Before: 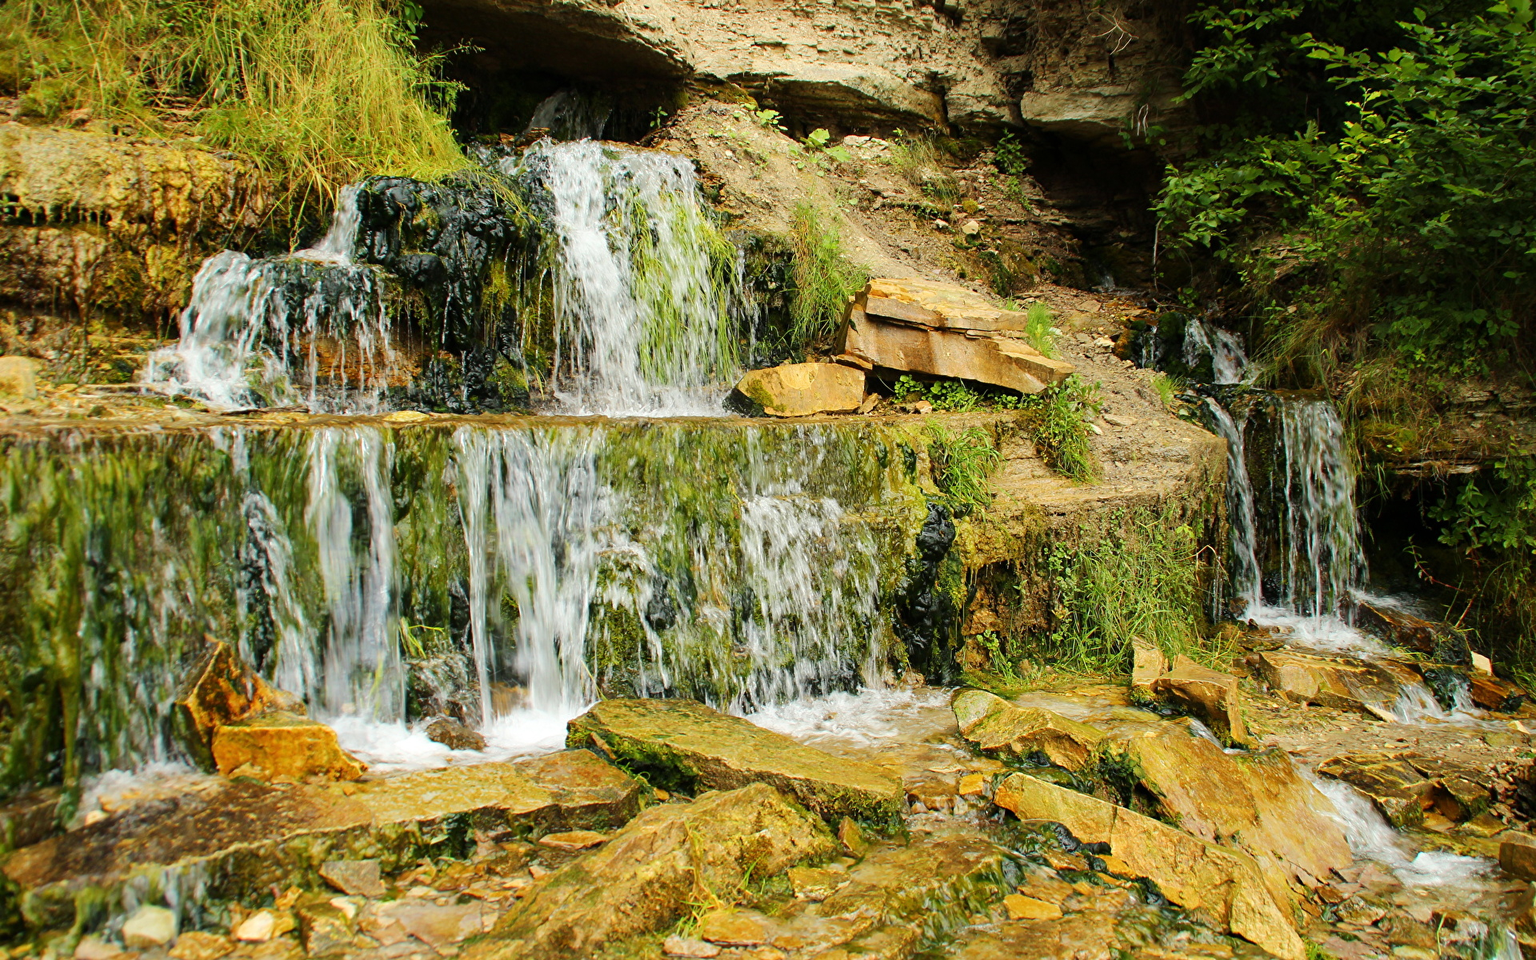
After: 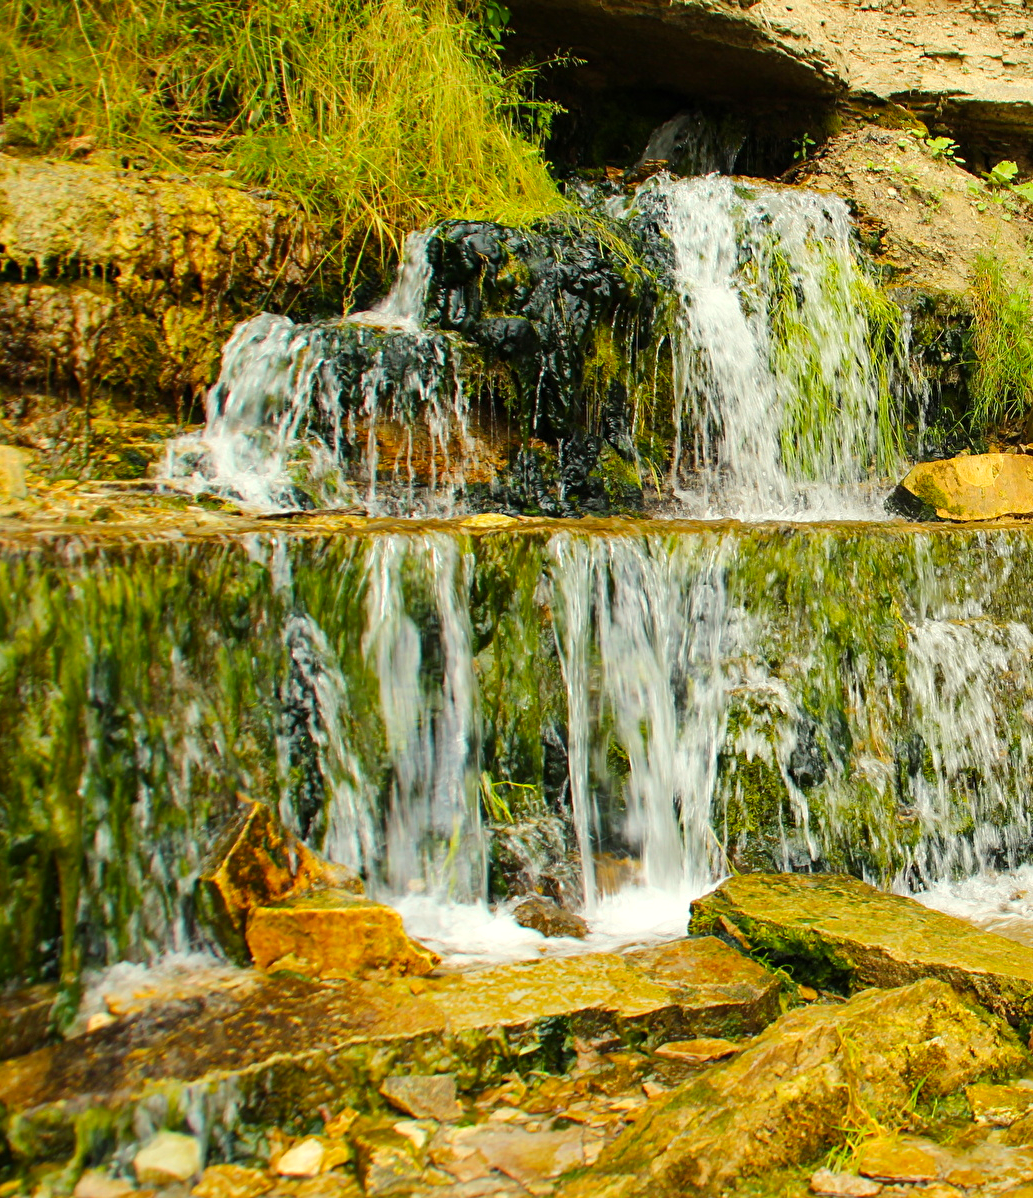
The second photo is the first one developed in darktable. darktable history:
crop: left 1%, right 45.154%, bottom 0.091%
color balance rgb: highlights gain › luminance 5.751%, highlights gain › chroma 2.55%, highlights gain › hue 89.72°, linear chroma grading › global chroma 14.606%, perceptual saturation grading › global saturation -0.153%, global vibrance 9.666%
